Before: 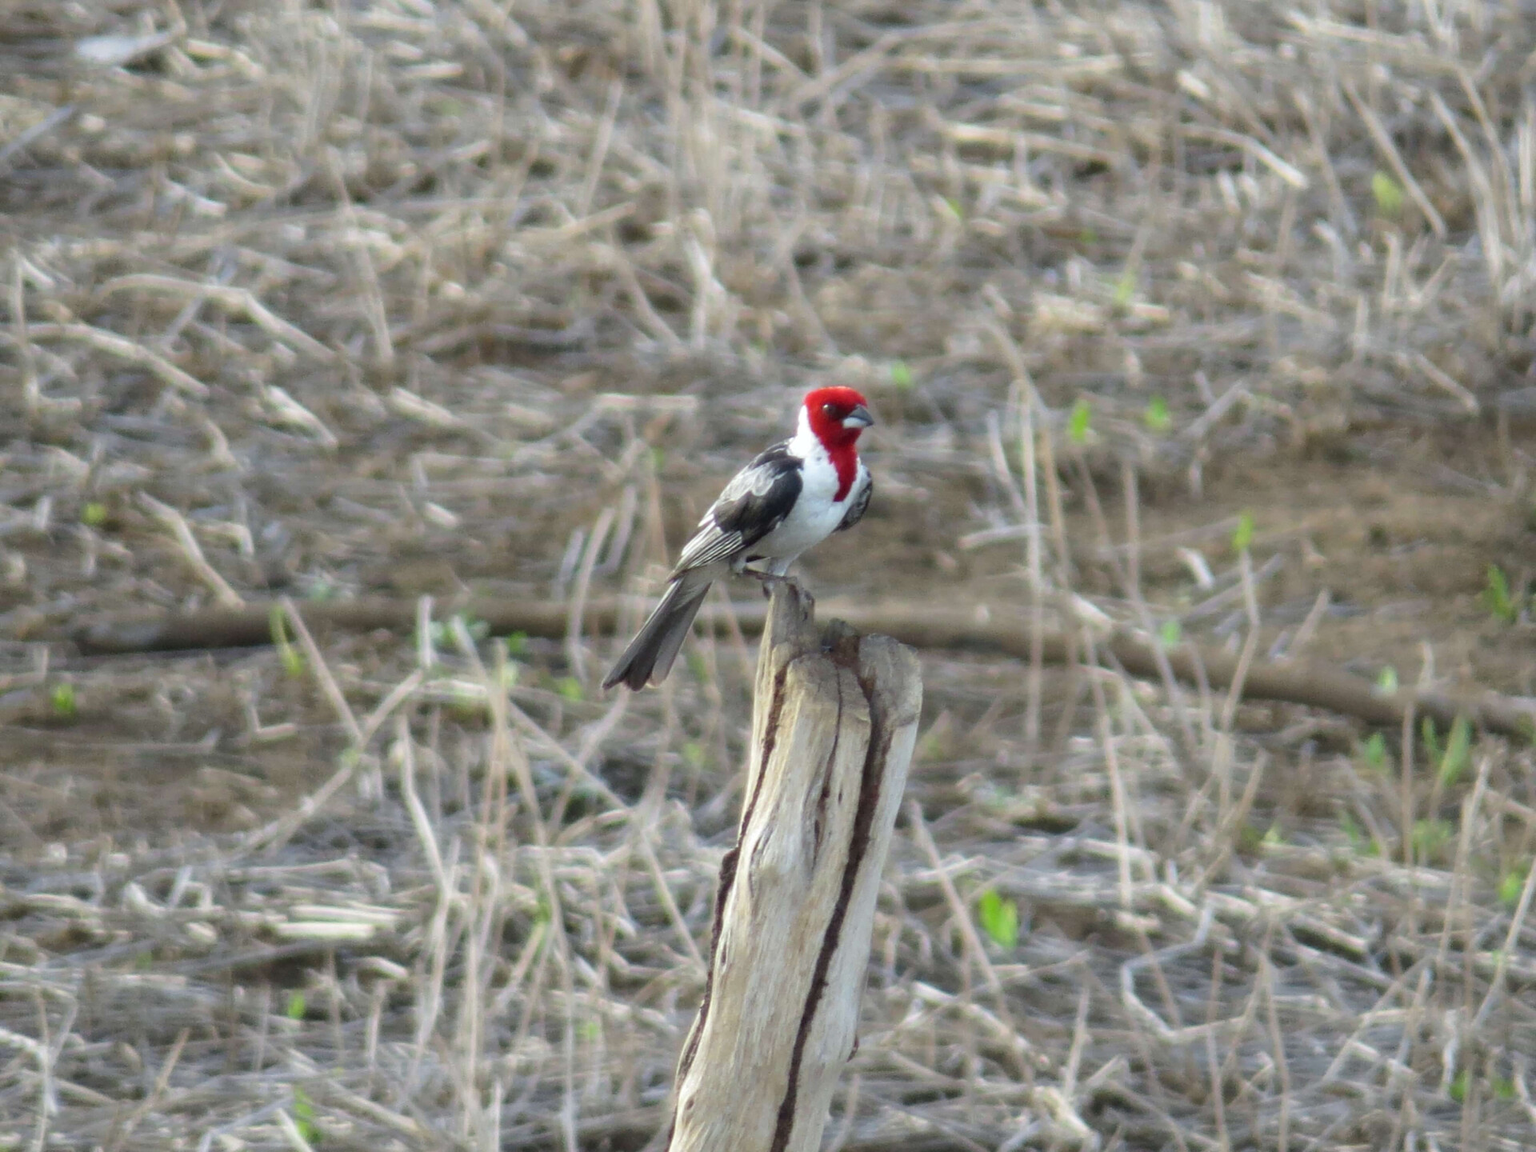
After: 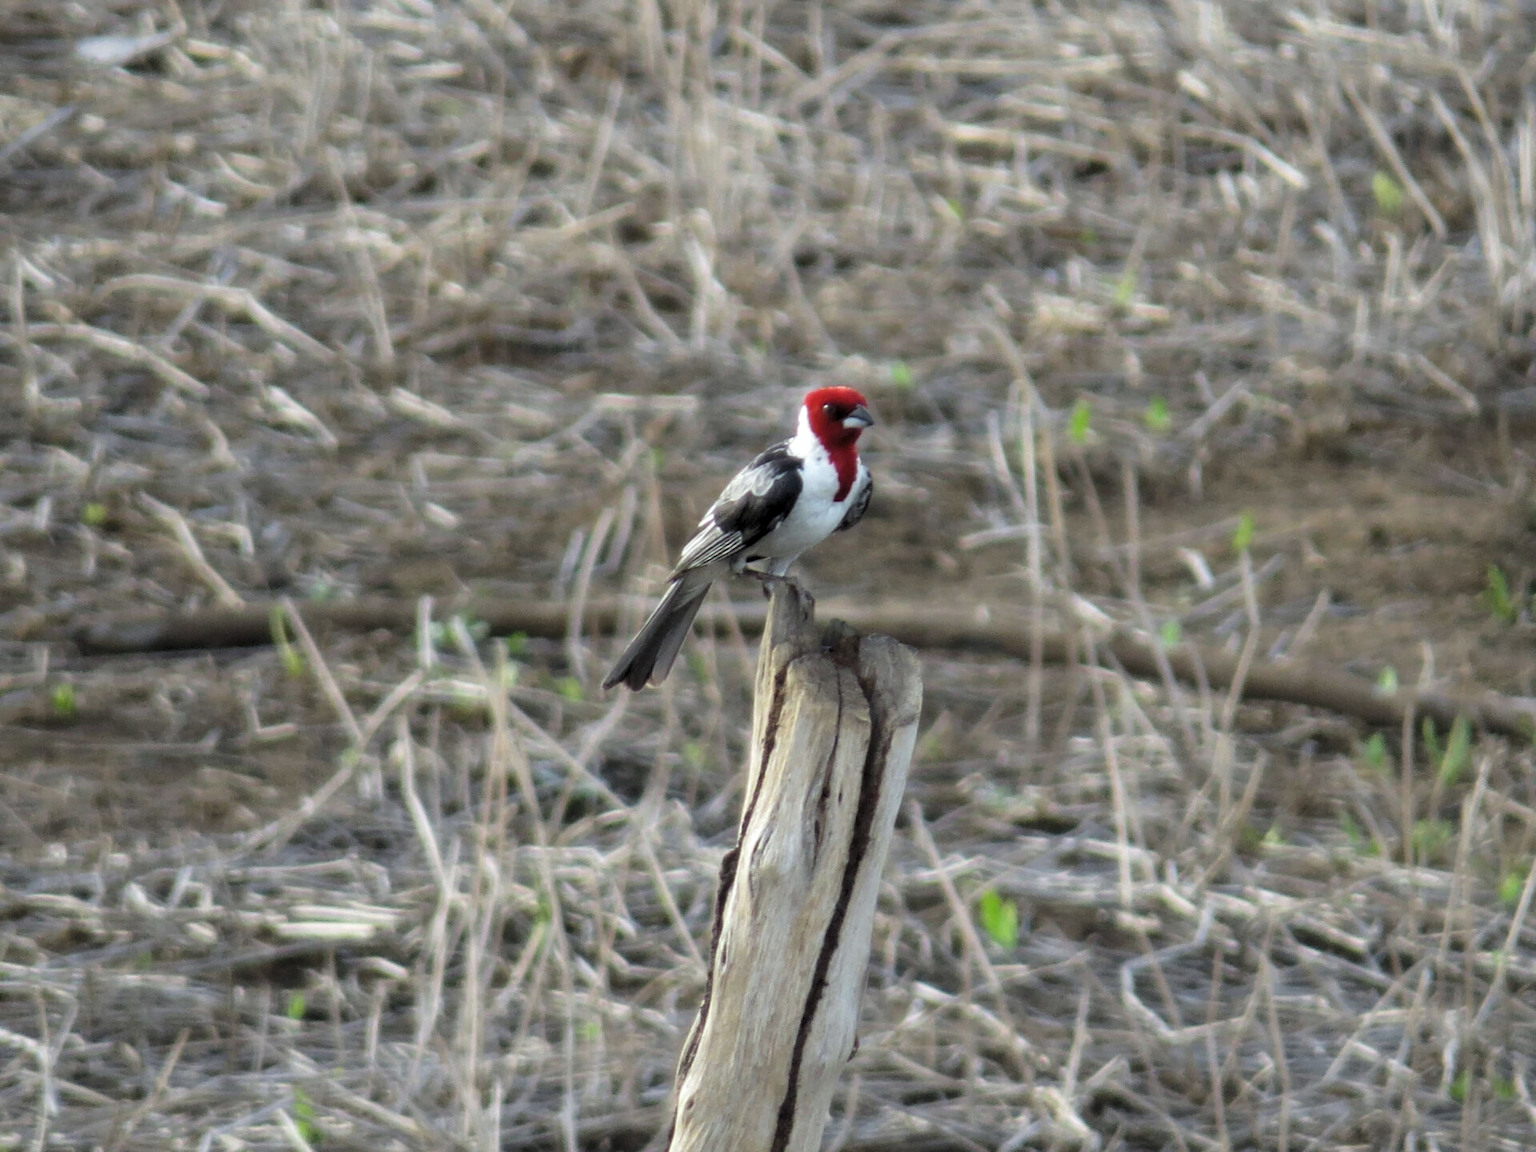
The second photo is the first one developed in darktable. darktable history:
white balance: emerald 1
levels: mode automatic, black 0.023%, white 99.97%, levels [0.062, 0.494, 0.925]
